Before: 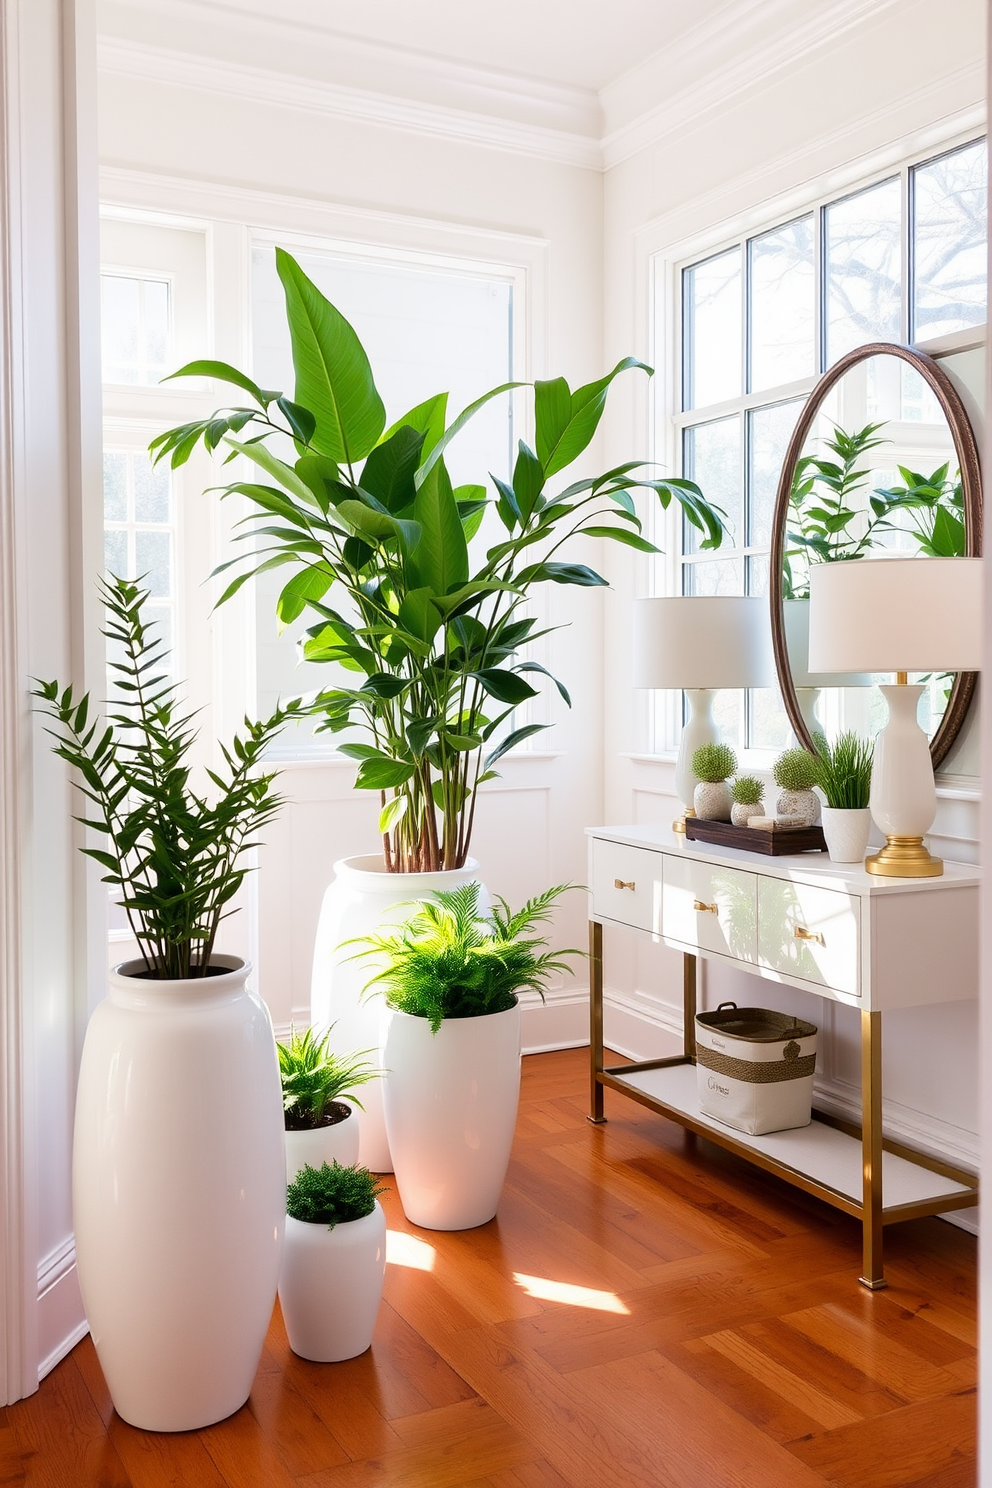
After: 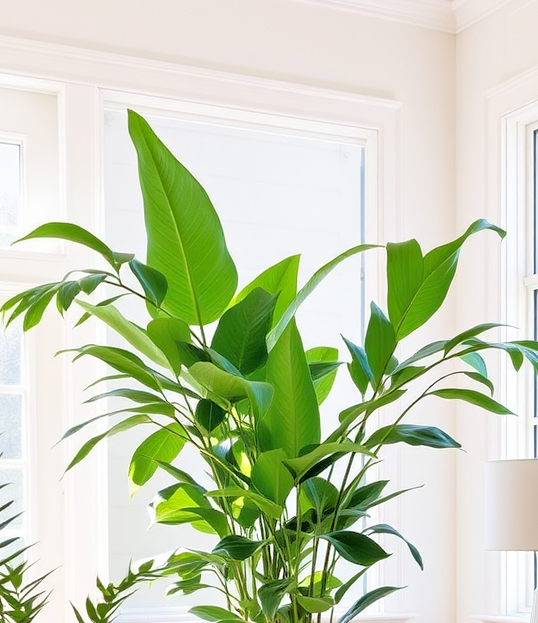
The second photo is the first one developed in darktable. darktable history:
velvia: on, module defaults
tone equalizer: -7 EV 0.153 EV, -6 EV 0.575 EV, -5 EV 1.17 EV, -4 EV 1.34 EV, -3 EV 1.13 EV, -2 EV 0.6 EV, -1 EV 0.152 EV, mask exposure compensation -0.506 EV
crop: left 14.922%, top 9.276%, right 30.834%, bottom 48.849%
